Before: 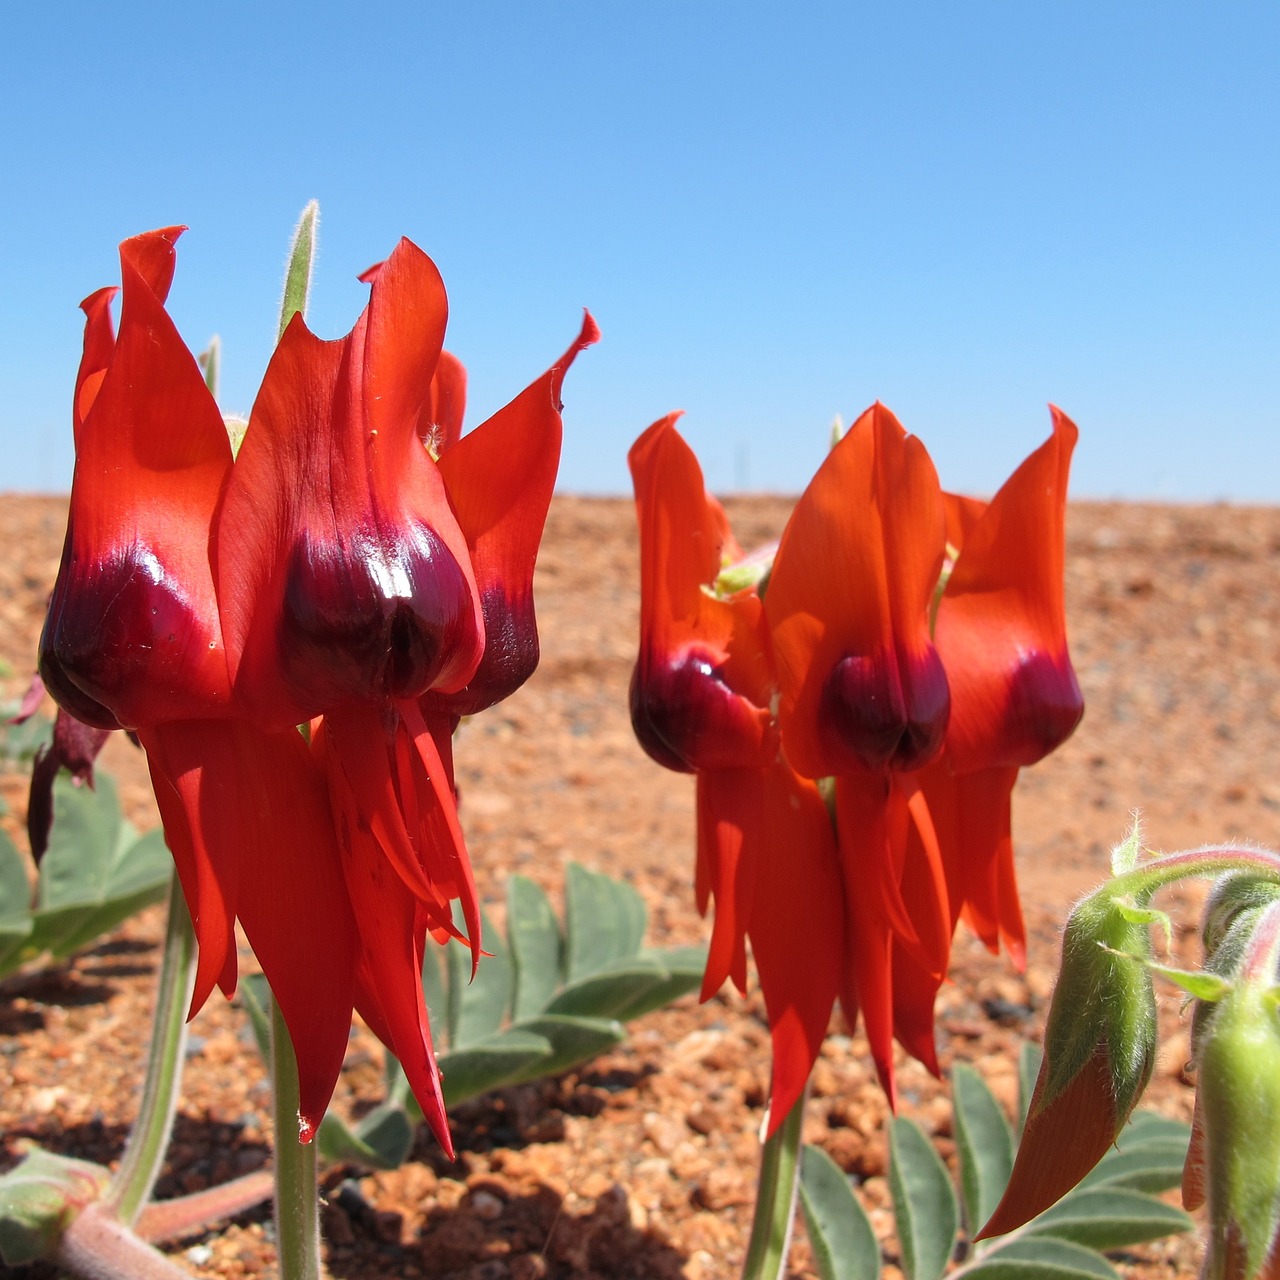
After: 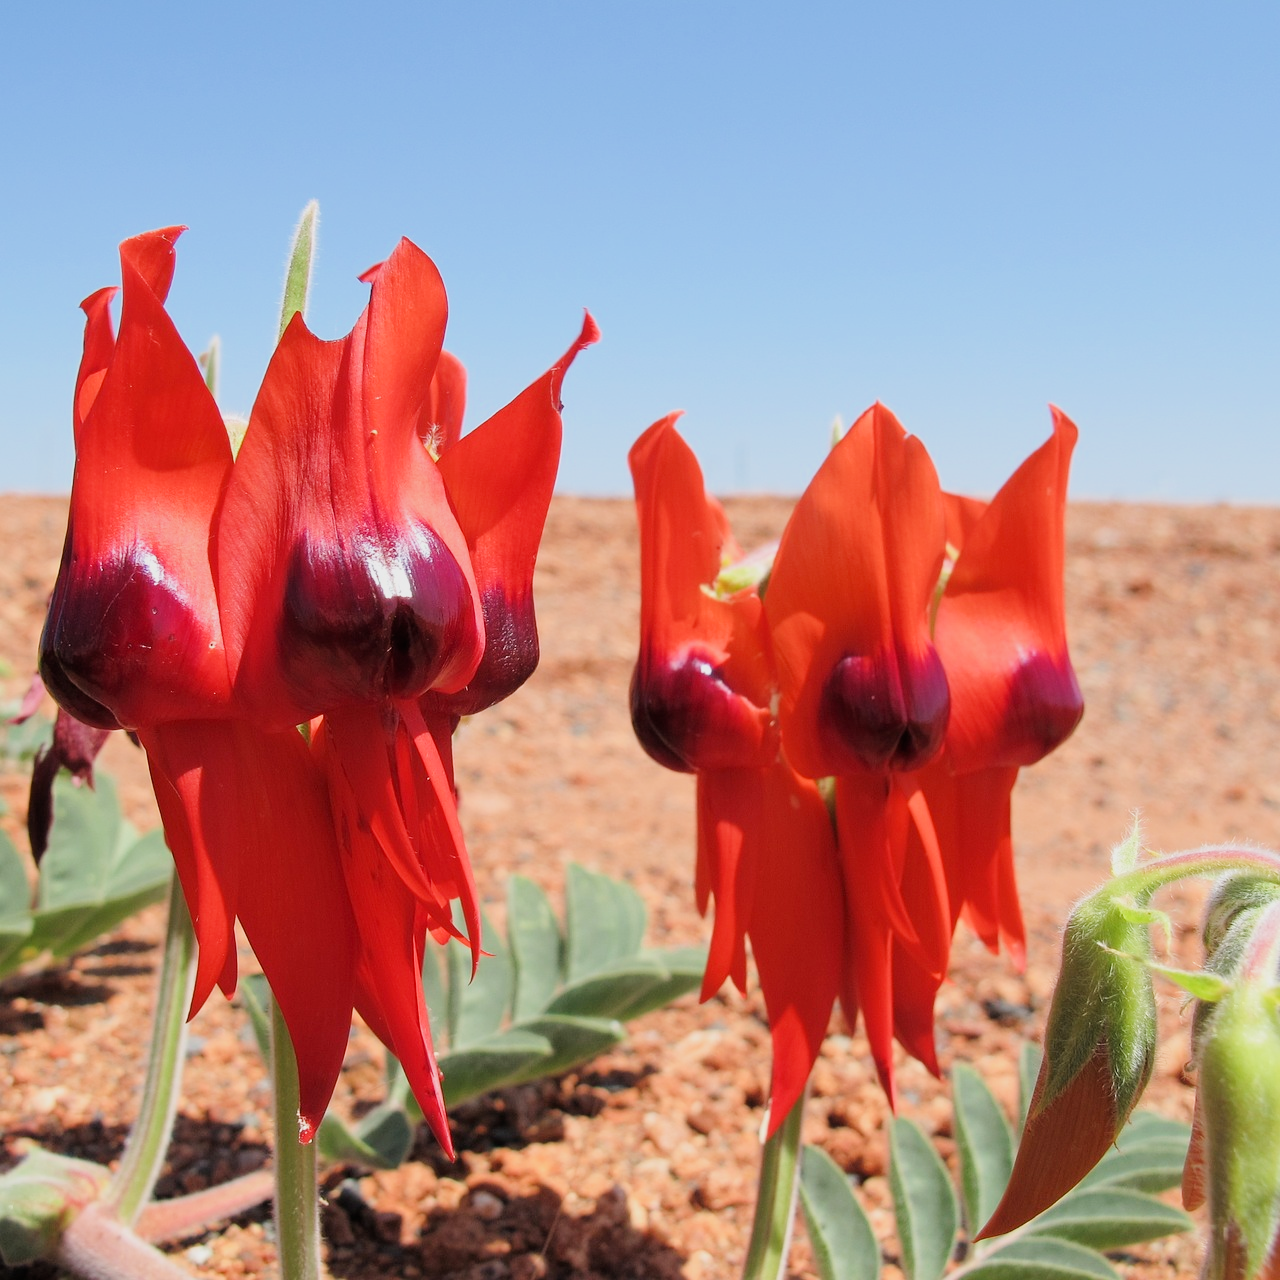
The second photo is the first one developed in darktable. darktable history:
exposure: black level correction 0, exposure 0.7 EV, compensate exposure bias true, compensate highlight preservation false
filmic rgb: black relative exposure -7.65 EV, white relative exposure 4.56 EV, hardness 3.61
